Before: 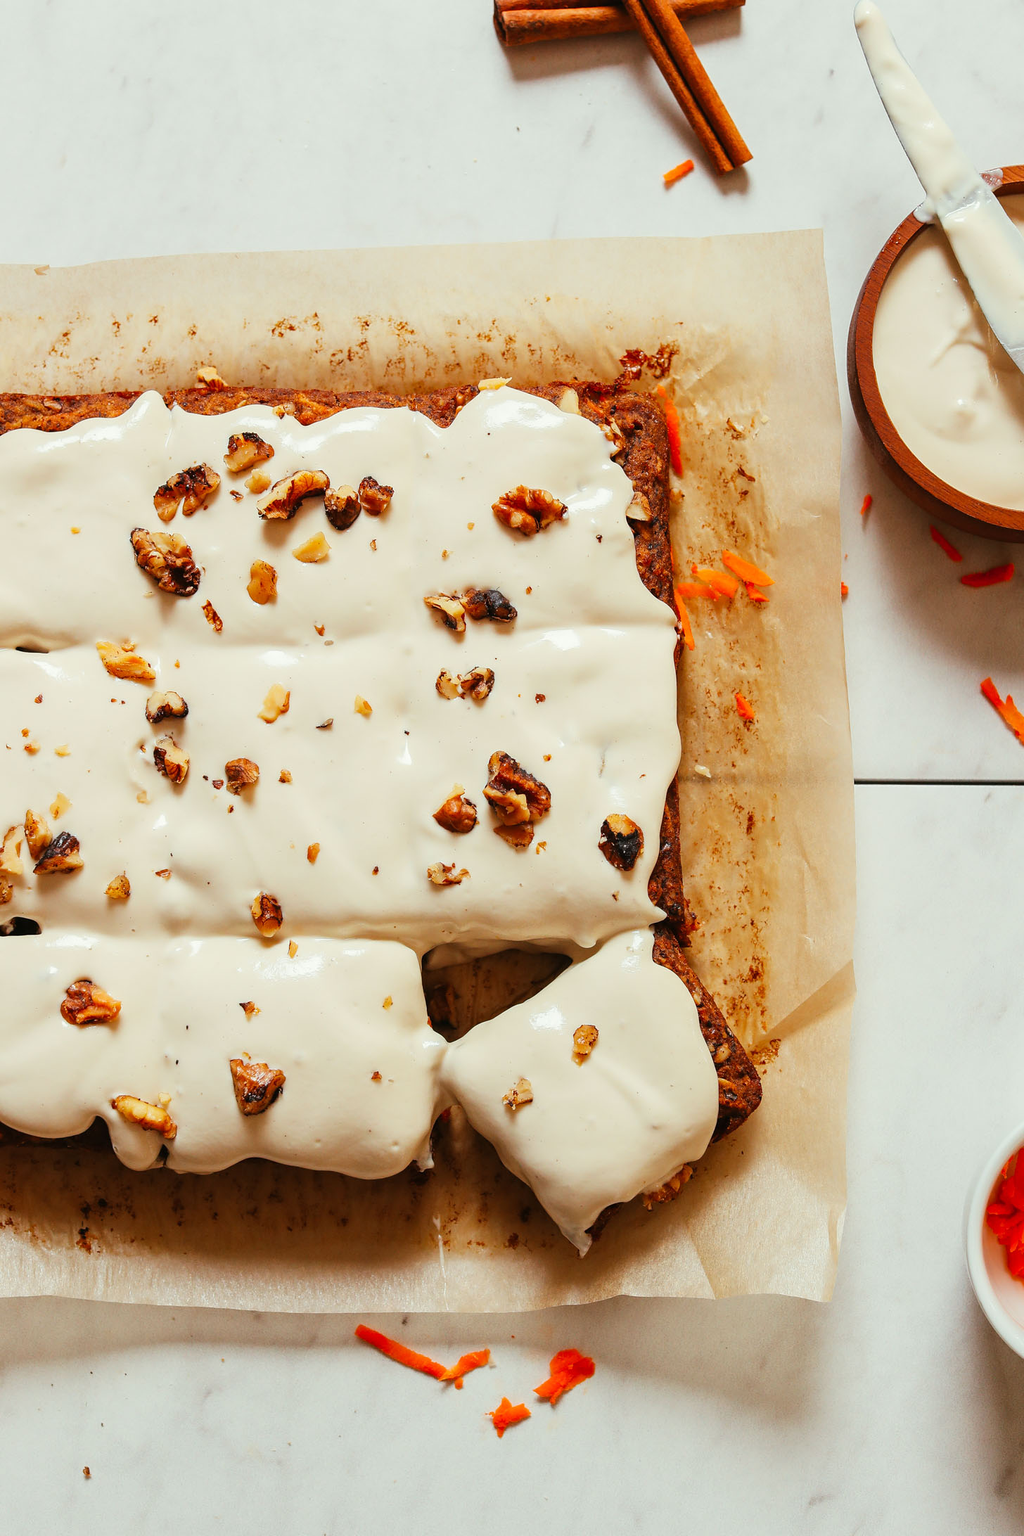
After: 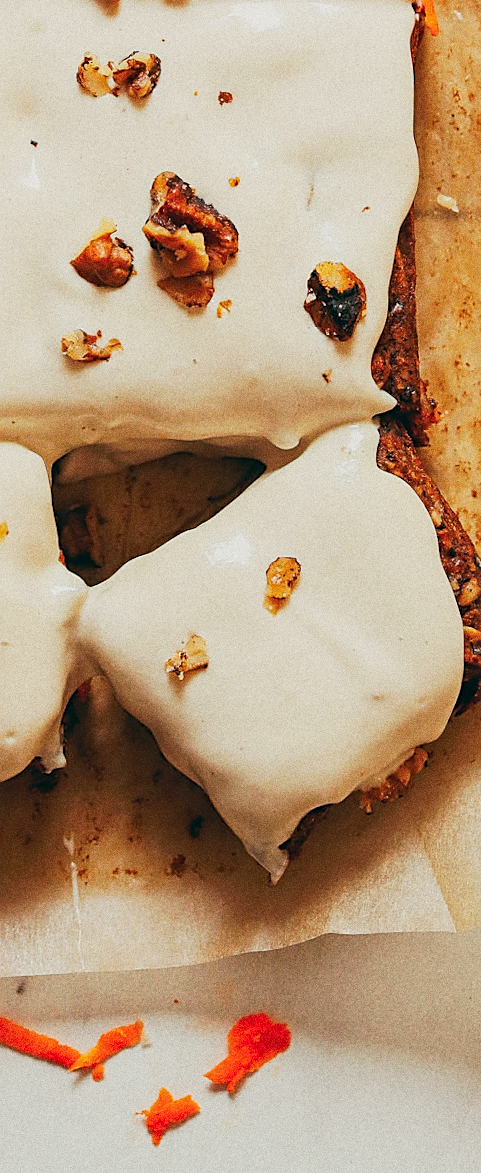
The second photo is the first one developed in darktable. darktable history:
exposure: exposure -0.36 EV, compensate highlight preservation false
crop: left 40.878%, top 39.176%, right 25.993%, bottom 3.081%
tone curve: curves: ch0 [(0, 0) (0.003, 0.026) (0.011, 0.03) (0.025, 0.047) (0.044, 0.082) (0.069, 0.119) (0.1, 0.157) (0.136, 0.19) (0.177, 0.231) (0.224, 0.27) (0.277, 0.318) (0.335, 0.383) (0.399, 0.456) (0.468, 0.532) (0.543, 0.618) (0.623, 0.71) (0.709, 0.786) (0.801, 0.851) (0.898, 0.908) (1, 1)], preserve colors none
rotate and perspective: rotation 0.679°, lens shift (horizontal) 0.136, crop left 0.009, crop right 0.991, crop top 0.078, crop bottom 0.95
sharpen: on, module defaults
grain: coarseness 0.09 ISO, strength 40%
color balance: lift [1, 0.998, 1.001, 1.002], gamma [1, 1.02, 1, 0.98], gain [1, 1.02, 1.003, 0.98]
